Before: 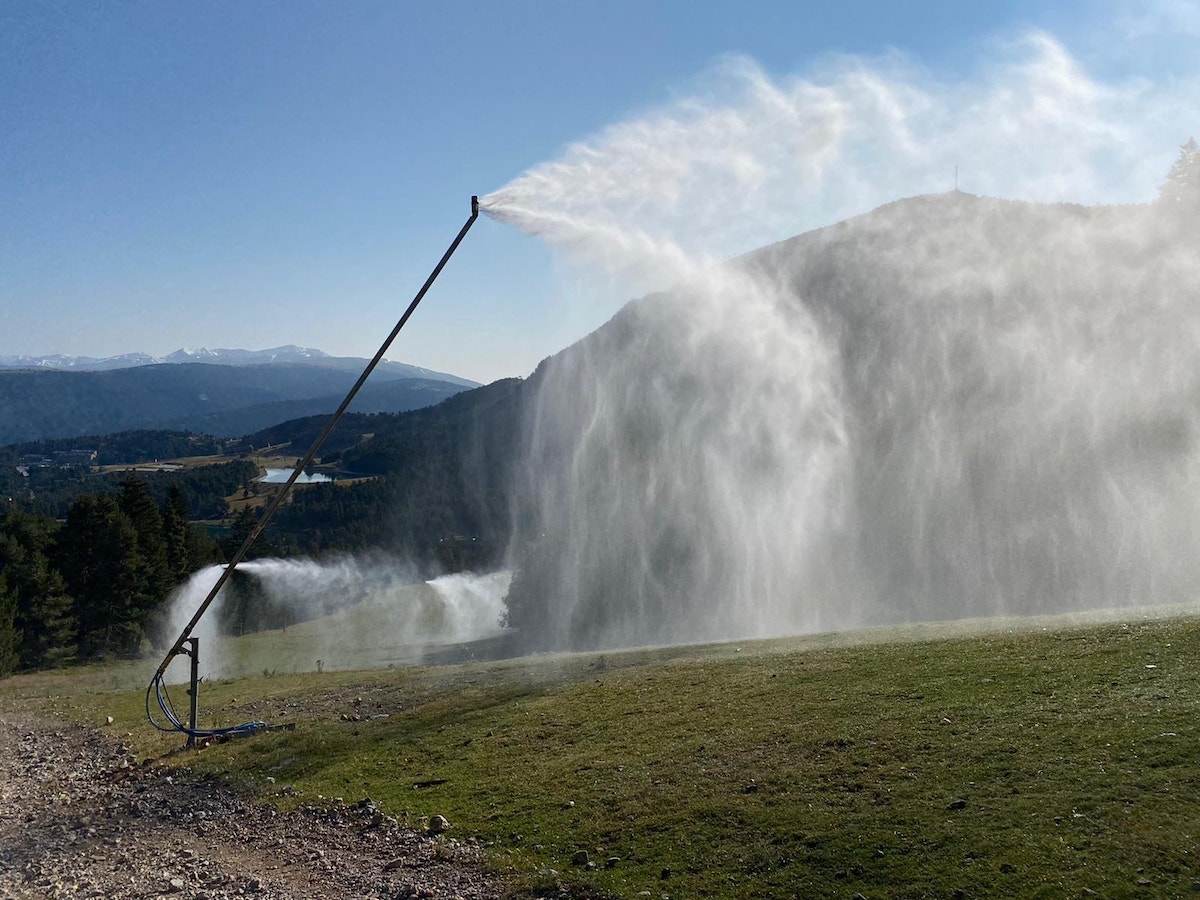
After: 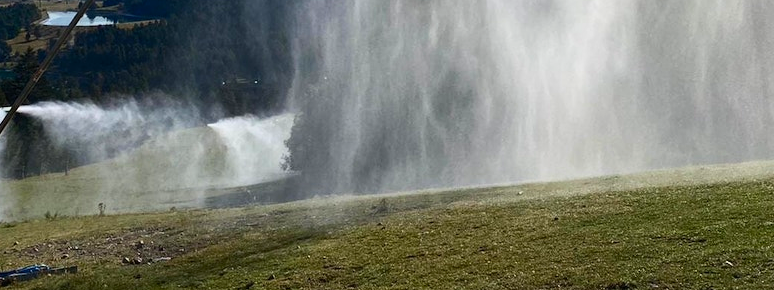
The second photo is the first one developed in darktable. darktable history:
crop: left 18.227%, top 50.793%, right 17.21%, bottom 16.93%
contrast brightness saturation: contrast 0.226, brightness 0.112, saturation 0.291
